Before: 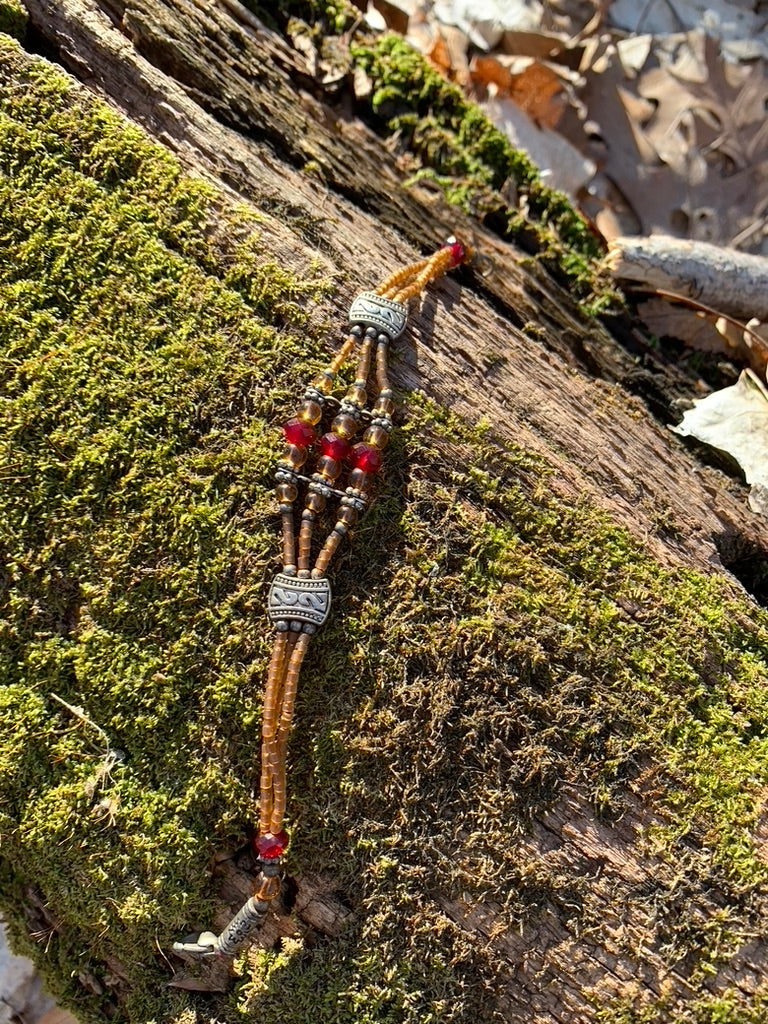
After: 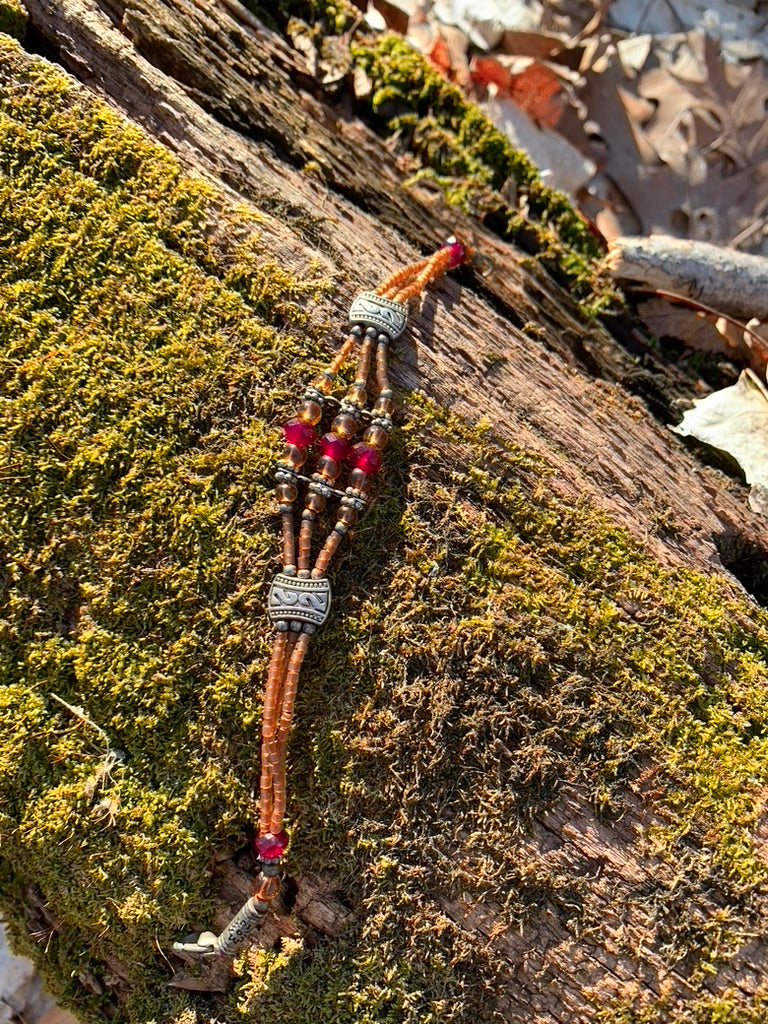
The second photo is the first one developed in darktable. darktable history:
color zones: curves: ch1 [(0.235, 0.558) (0.75, 0.5)]; ch2 [(0.25, 0.462) (0.749, 0.457)], mix 25.94%
shadows and highlights: shadows 29.32, highlights -29.32, low approximation 0.01, soften with gaussian
